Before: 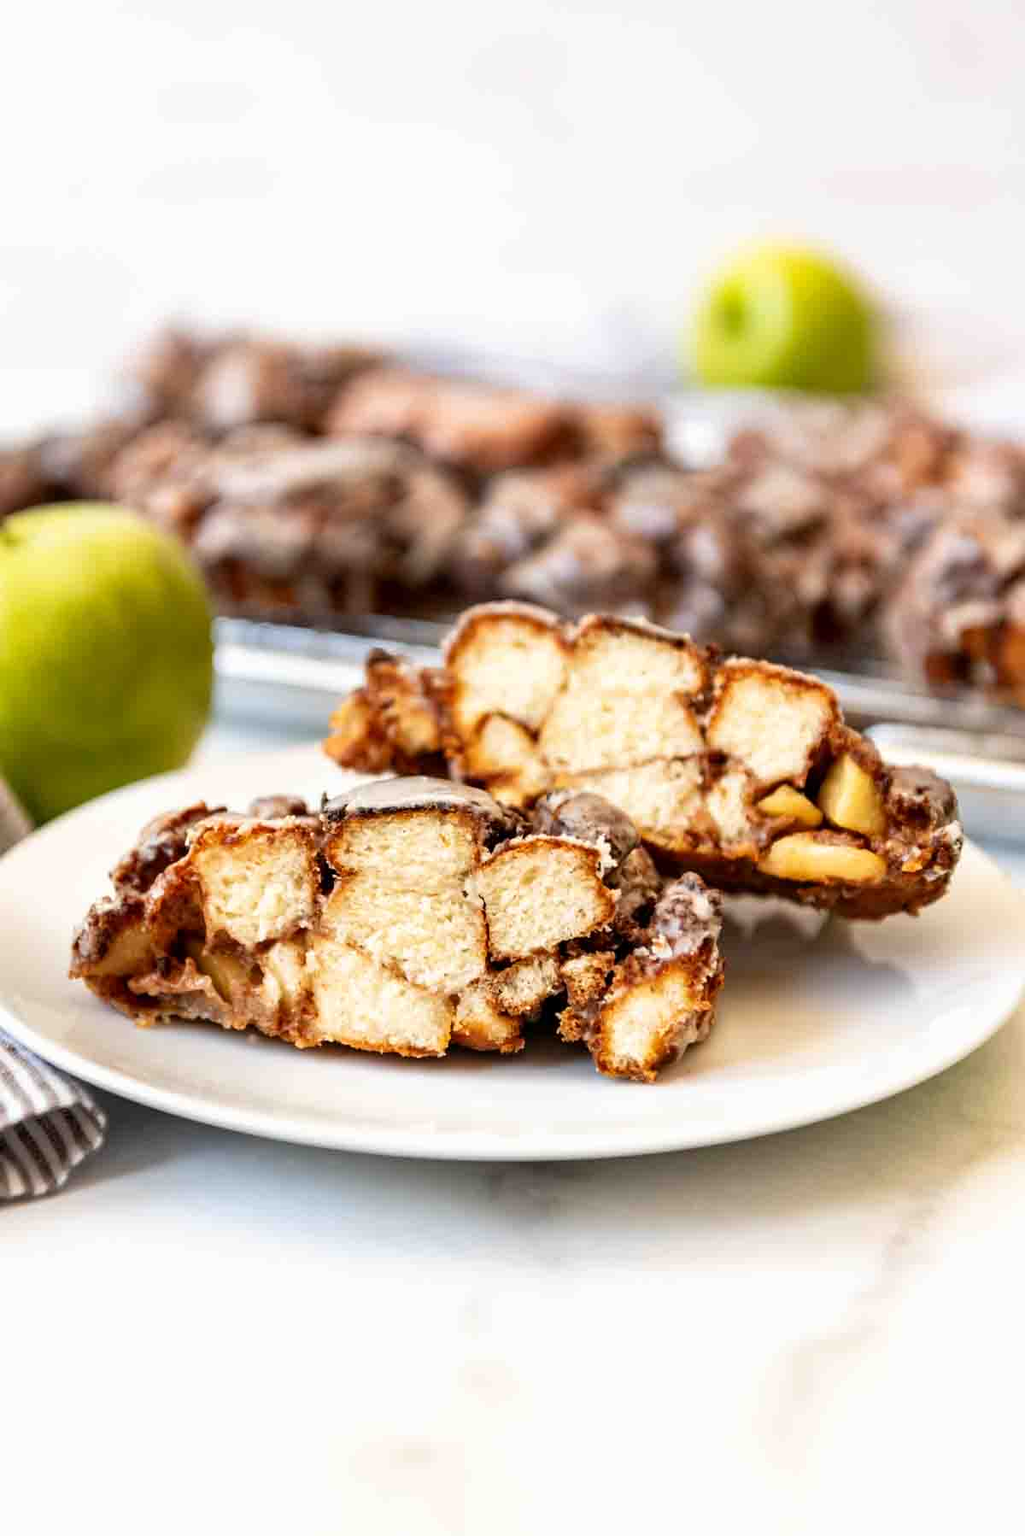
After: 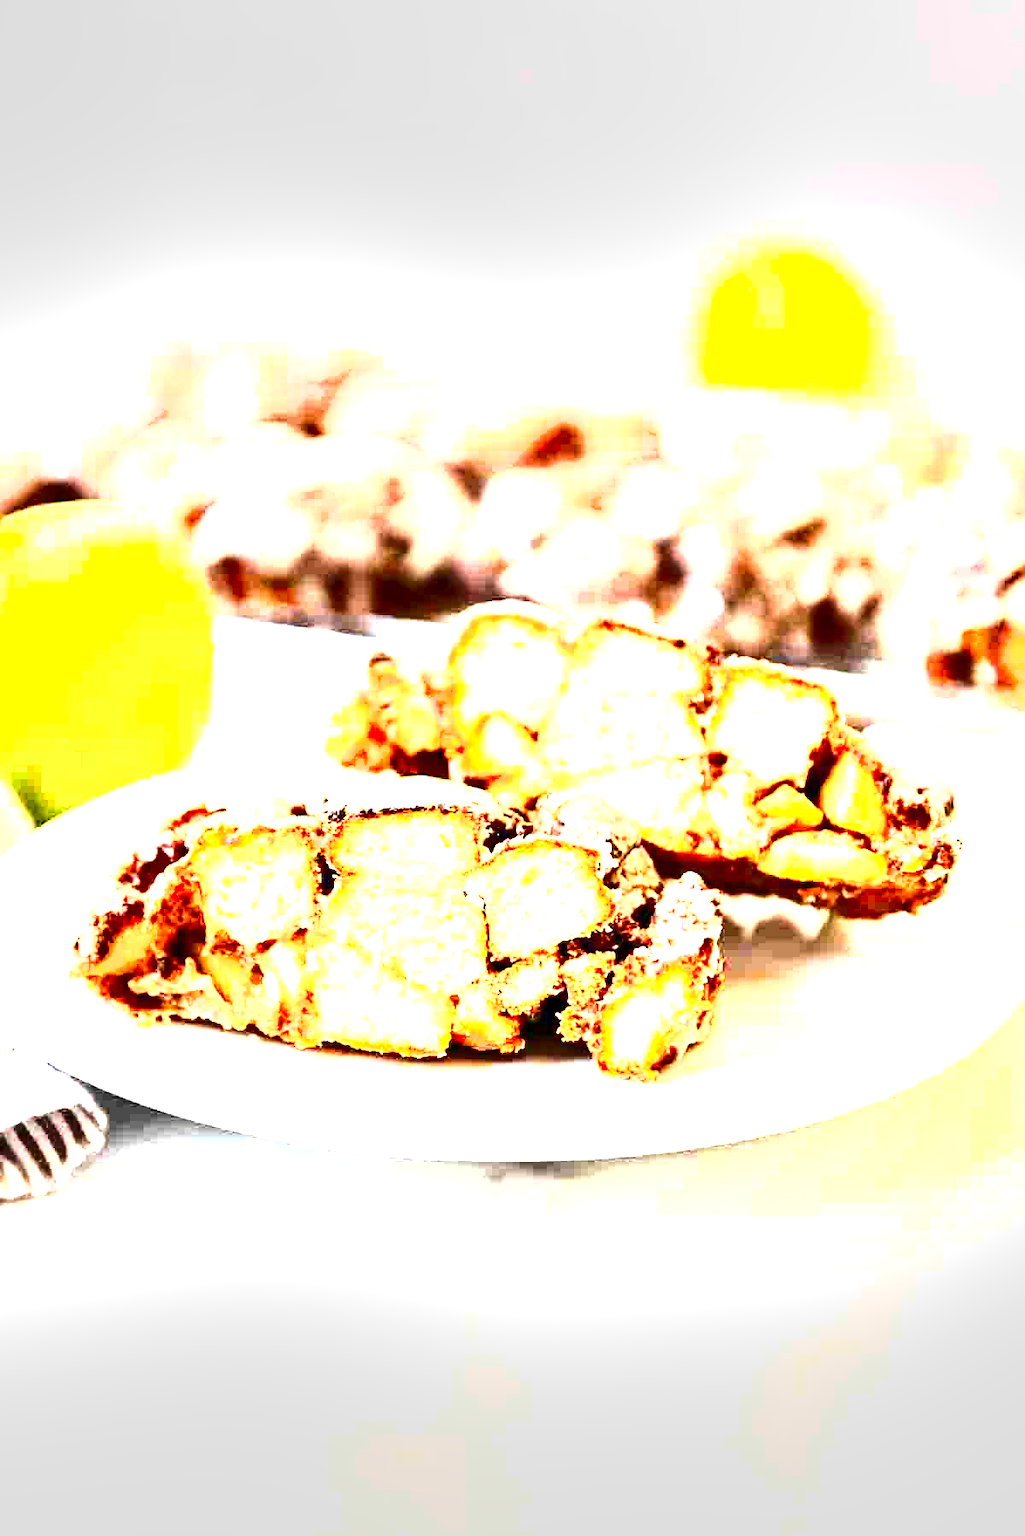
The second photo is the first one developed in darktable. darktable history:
shadows and highlights: shadows 36.52, highlights -27.15, soften with gaussian
exposure: black level correction 0.001, exposure 2.598 EV, compensate highlight preservation false
tone equalizer: -8 EV -0.737 EV, -7 EV -0.701 EV, -6 EV -0.626 EV, -5 EV -0.383 EV, -3 EV 0.379 EV, -2 EV 0.6 EV, -1 EV 0.683 EV, +0 EV 0.769 EV, mask exposure compensation -0.512 EV
